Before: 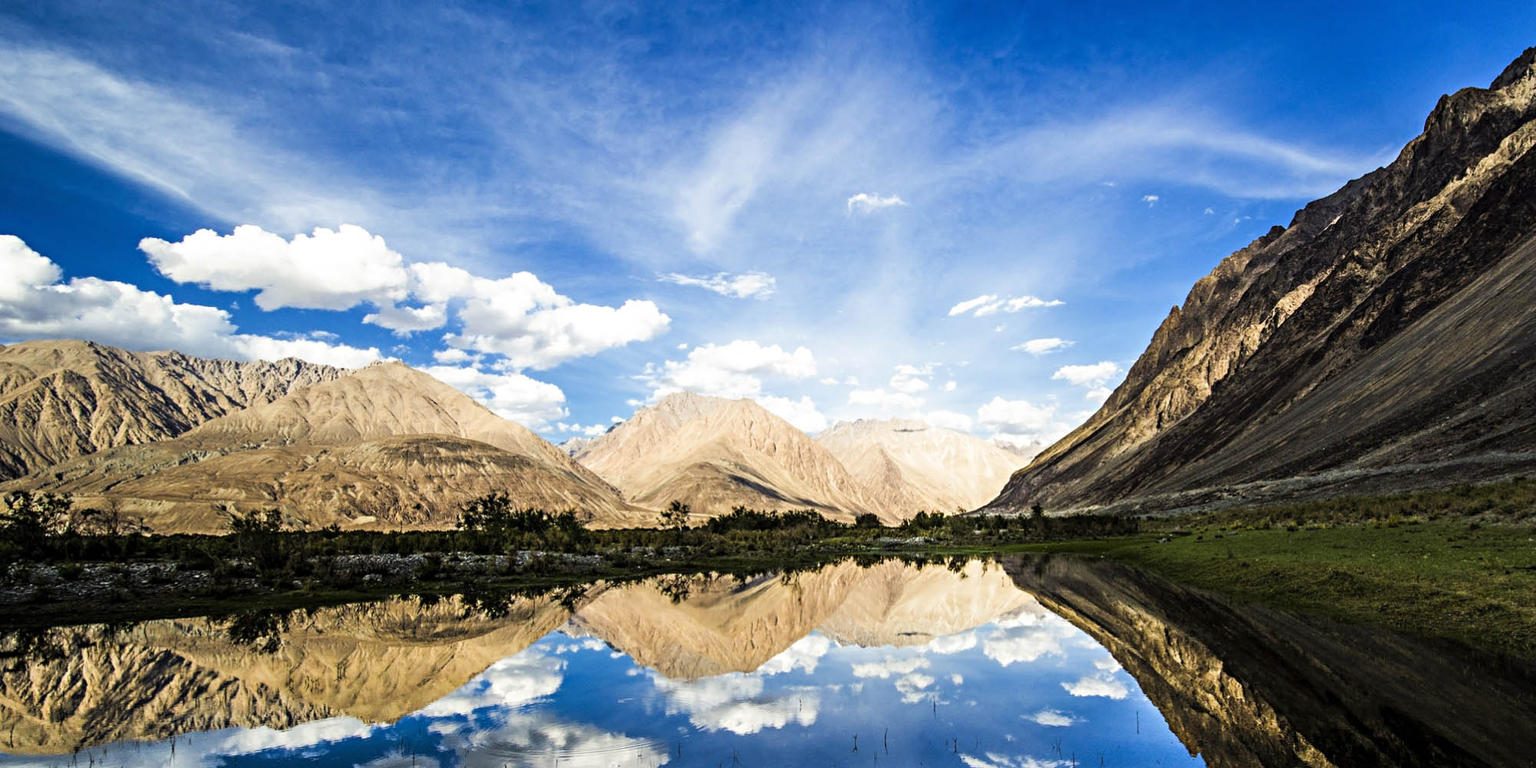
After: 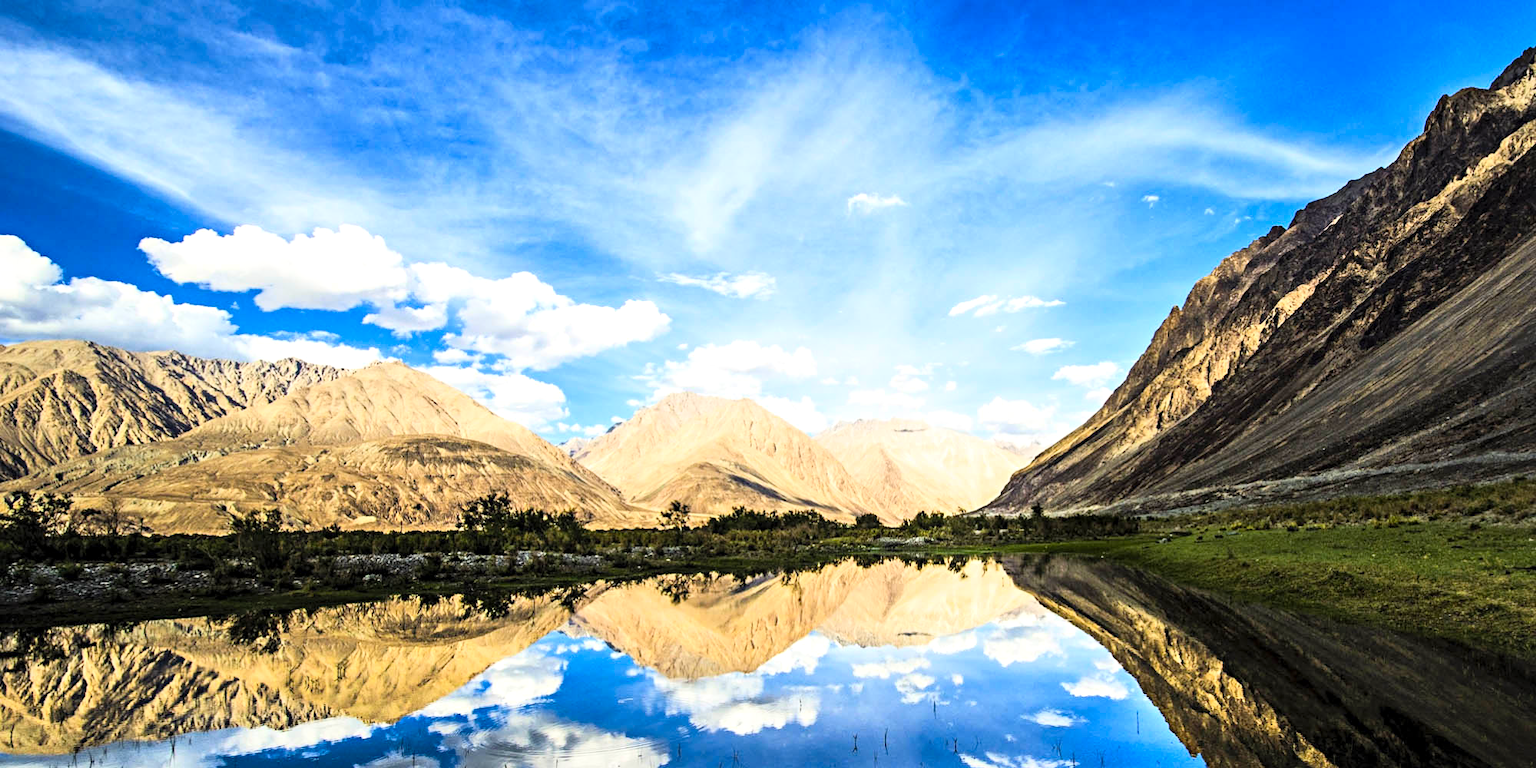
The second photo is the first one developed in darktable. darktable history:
contrast brightness saturation: contrast 0.24, brightness 0.26, saturation 0.39
local contrast: mode bilateral grid, contrast 20, coarseness 50, detail 132%, midtone range 0.2
